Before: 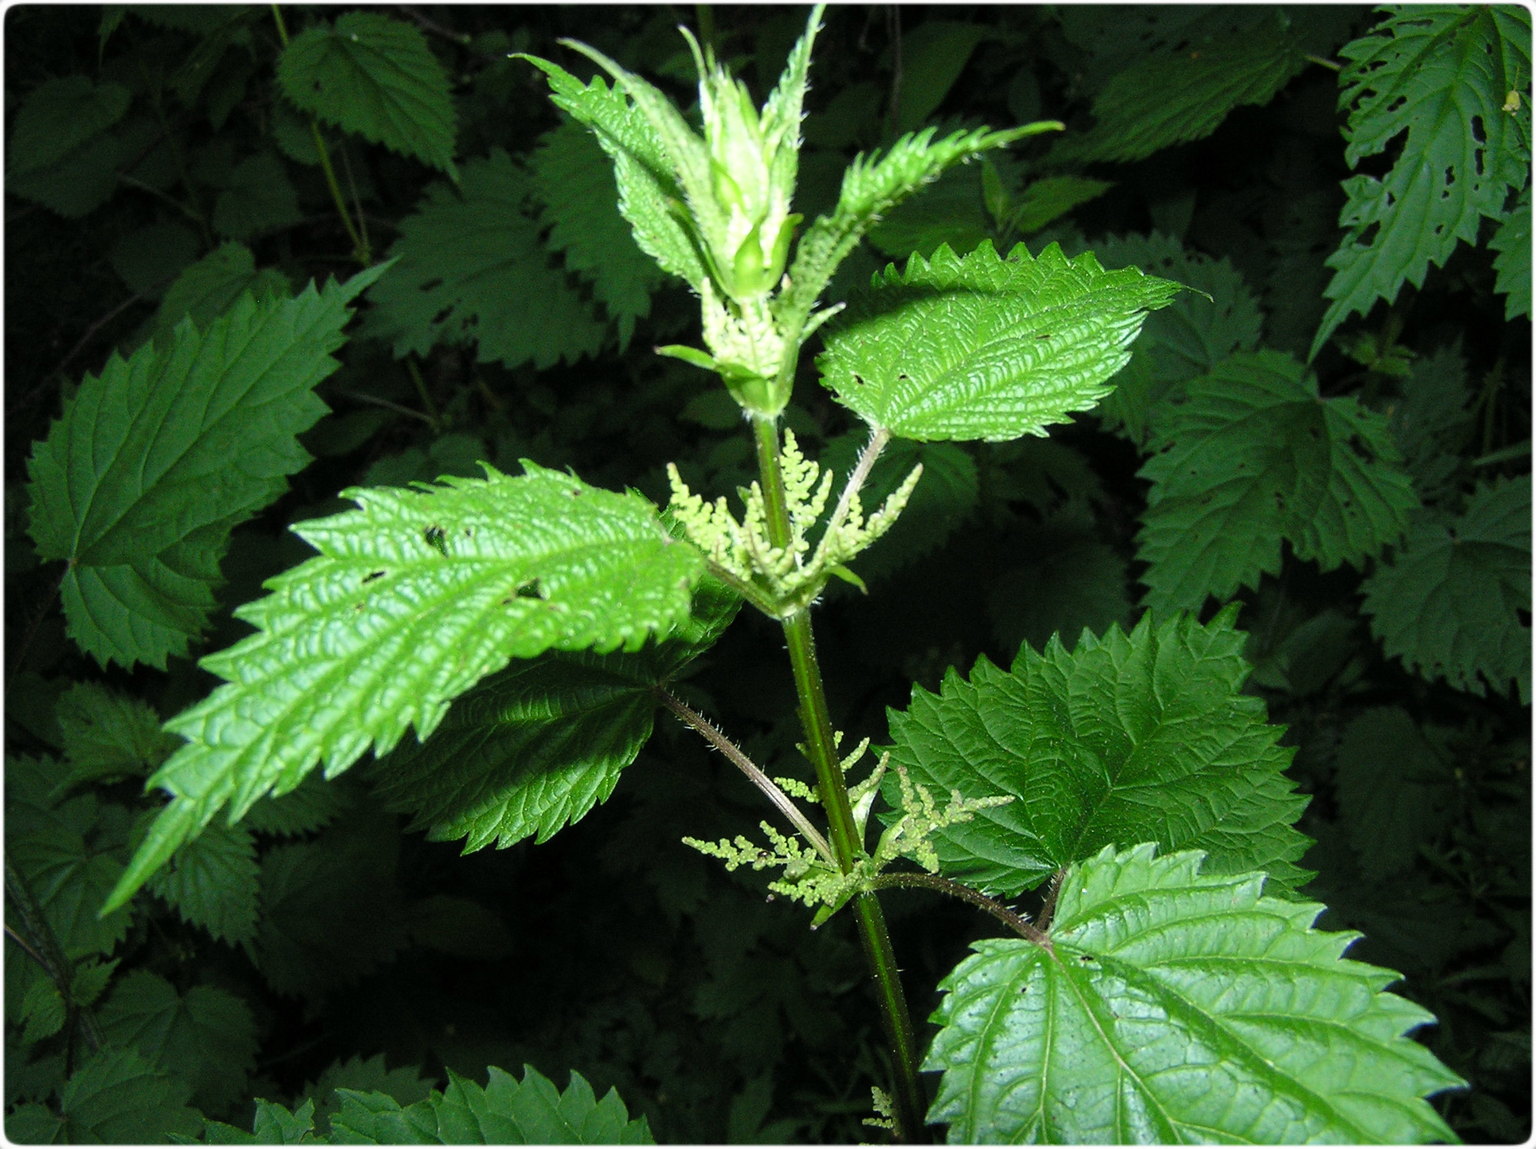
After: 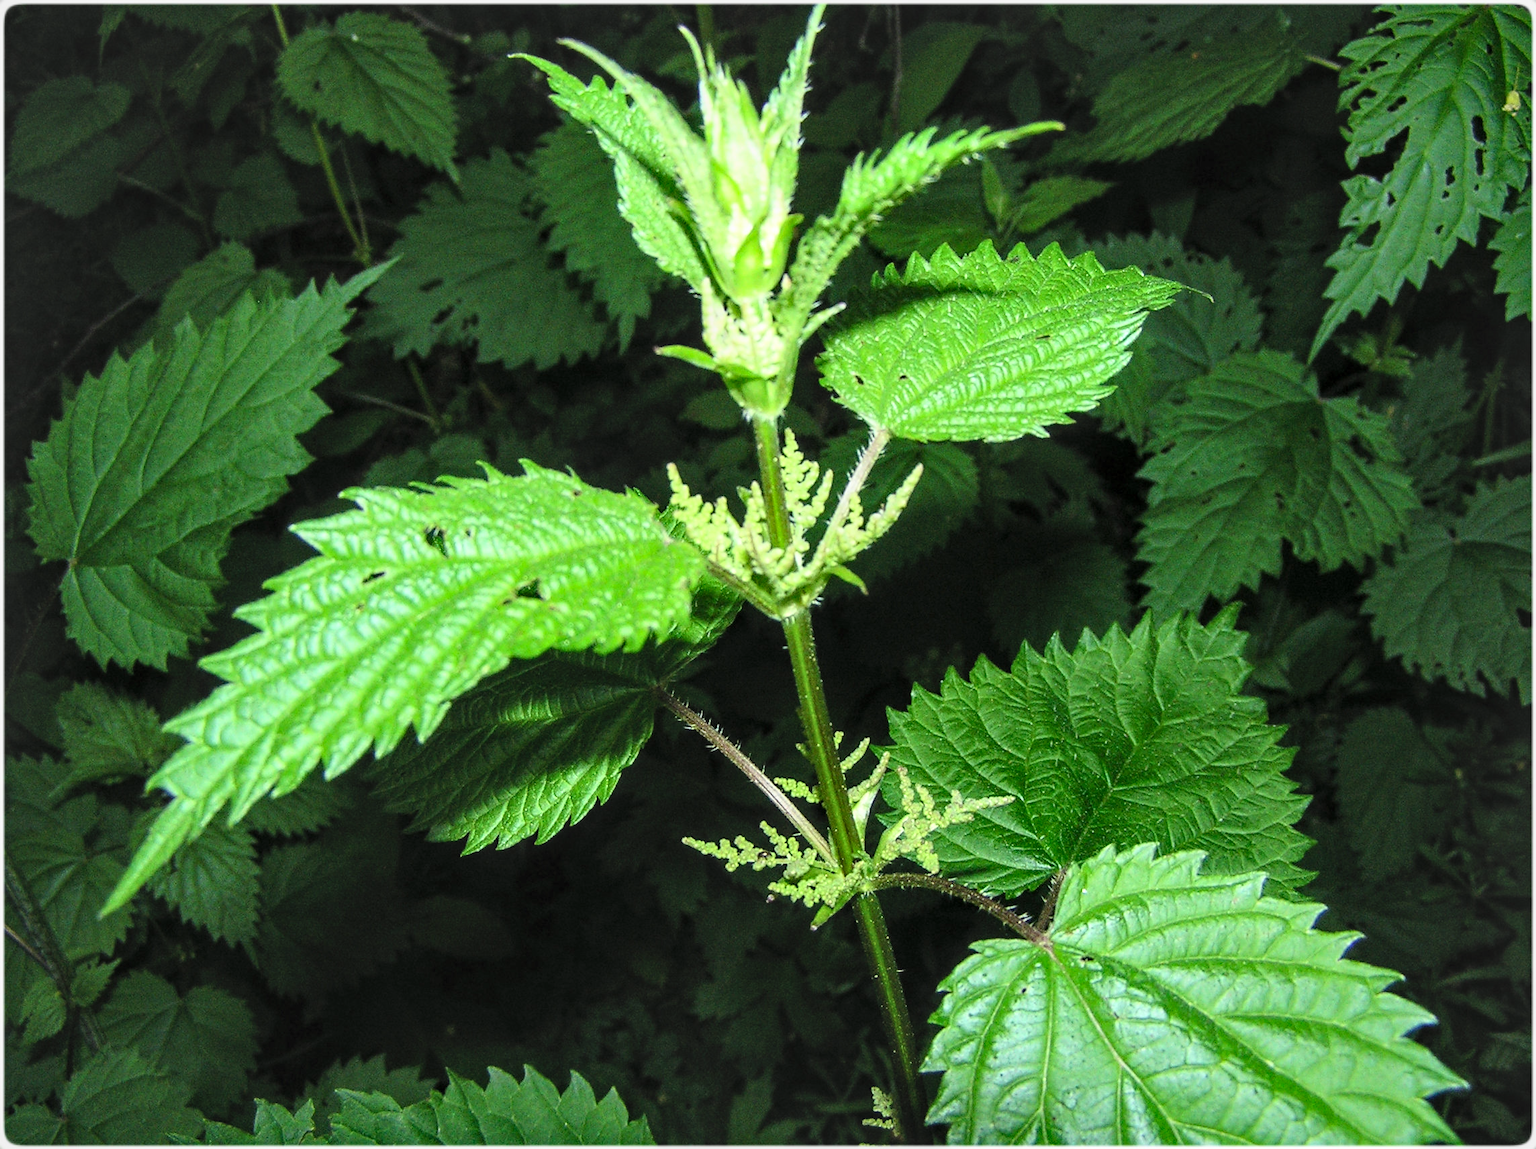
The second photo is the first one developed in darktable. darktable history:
local contrast: detail 130%
contrast brightness saturation: contrast 0.201, brightness 0.154, saturation 0.146
